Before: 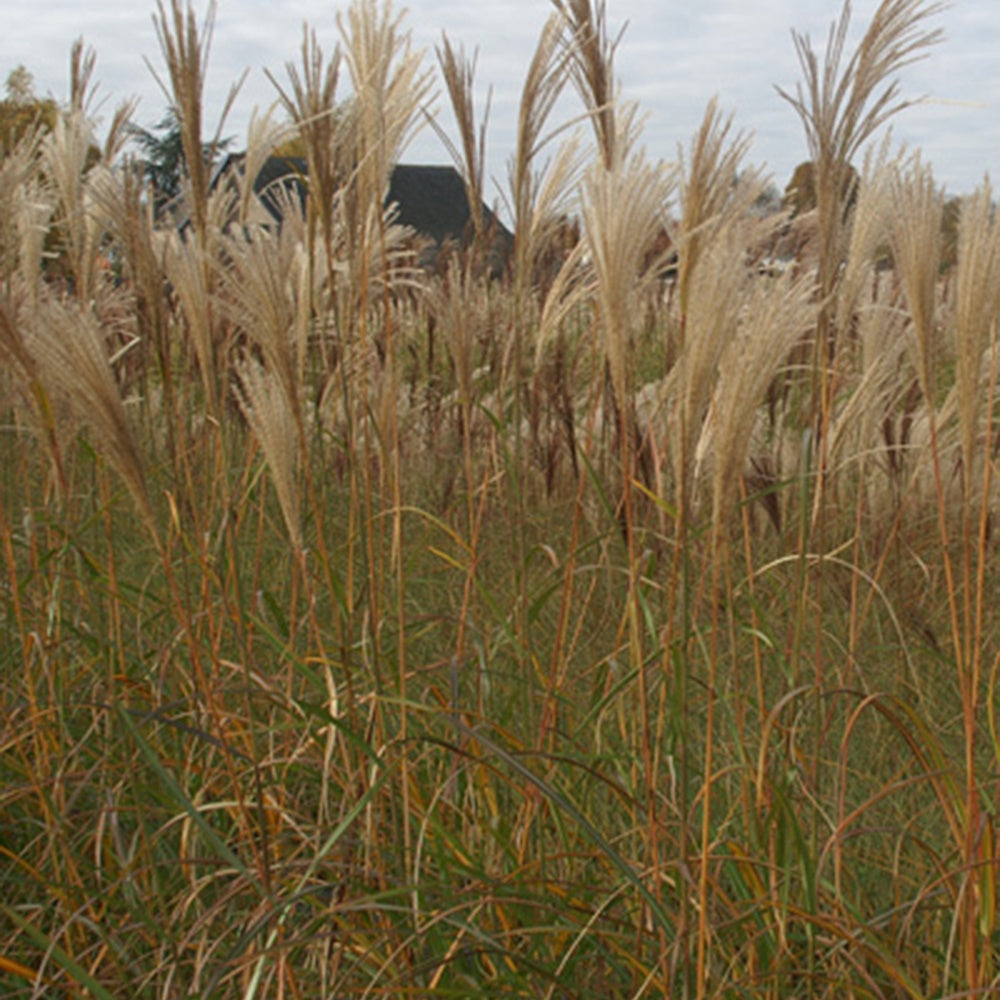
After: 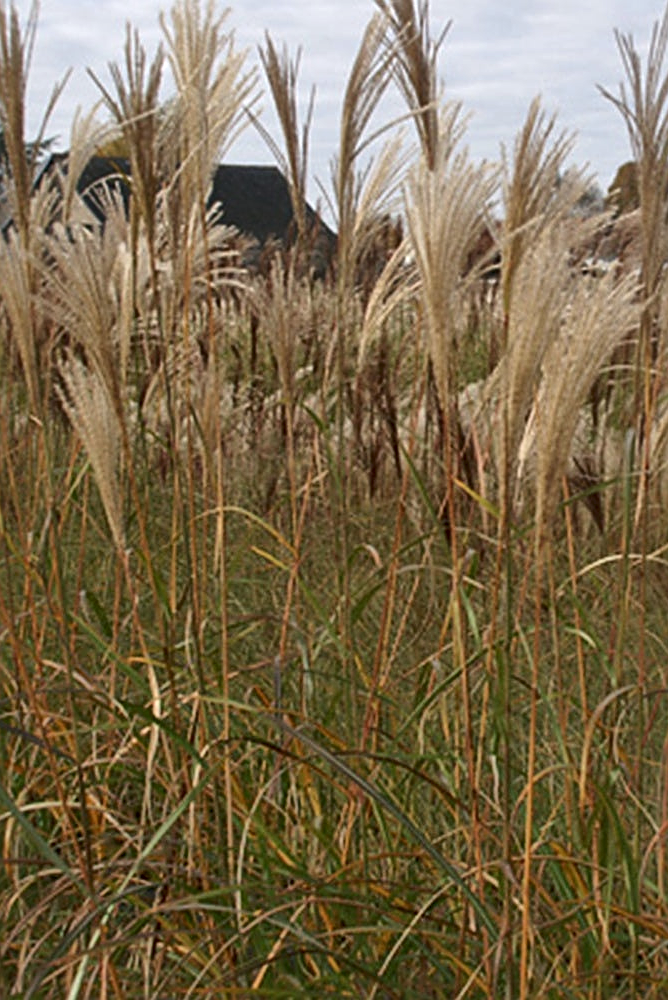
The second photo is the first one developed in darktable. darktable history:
crop and rotate: left 17.732%, right 15.423%
sharpen: on, module defaults
local contrast: mode bilateral grid, contrast 25, coarseness 60, detail 151%, midtone range 0.2
white balance: red 1.004, blue 1.024
contrast equalizer: y [[0.5 ×6], [0.5 ×6], [0.5, 0.5, 0.501, 0.545, 0.707, 0.863], [0 ×6], [0 ×6]]
